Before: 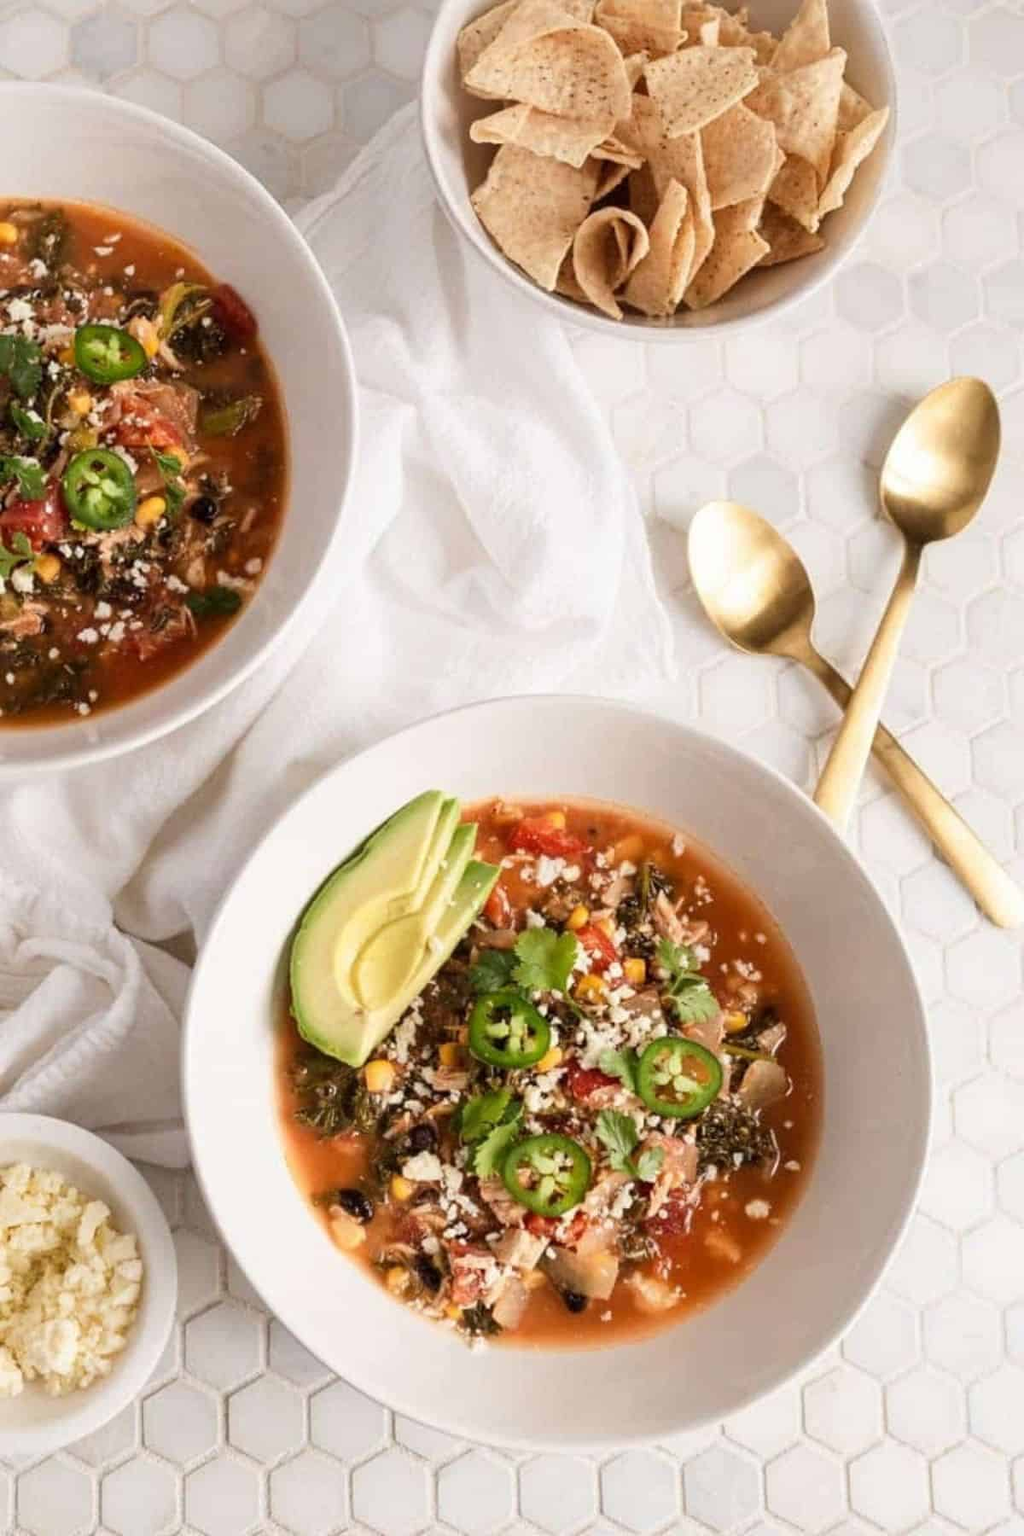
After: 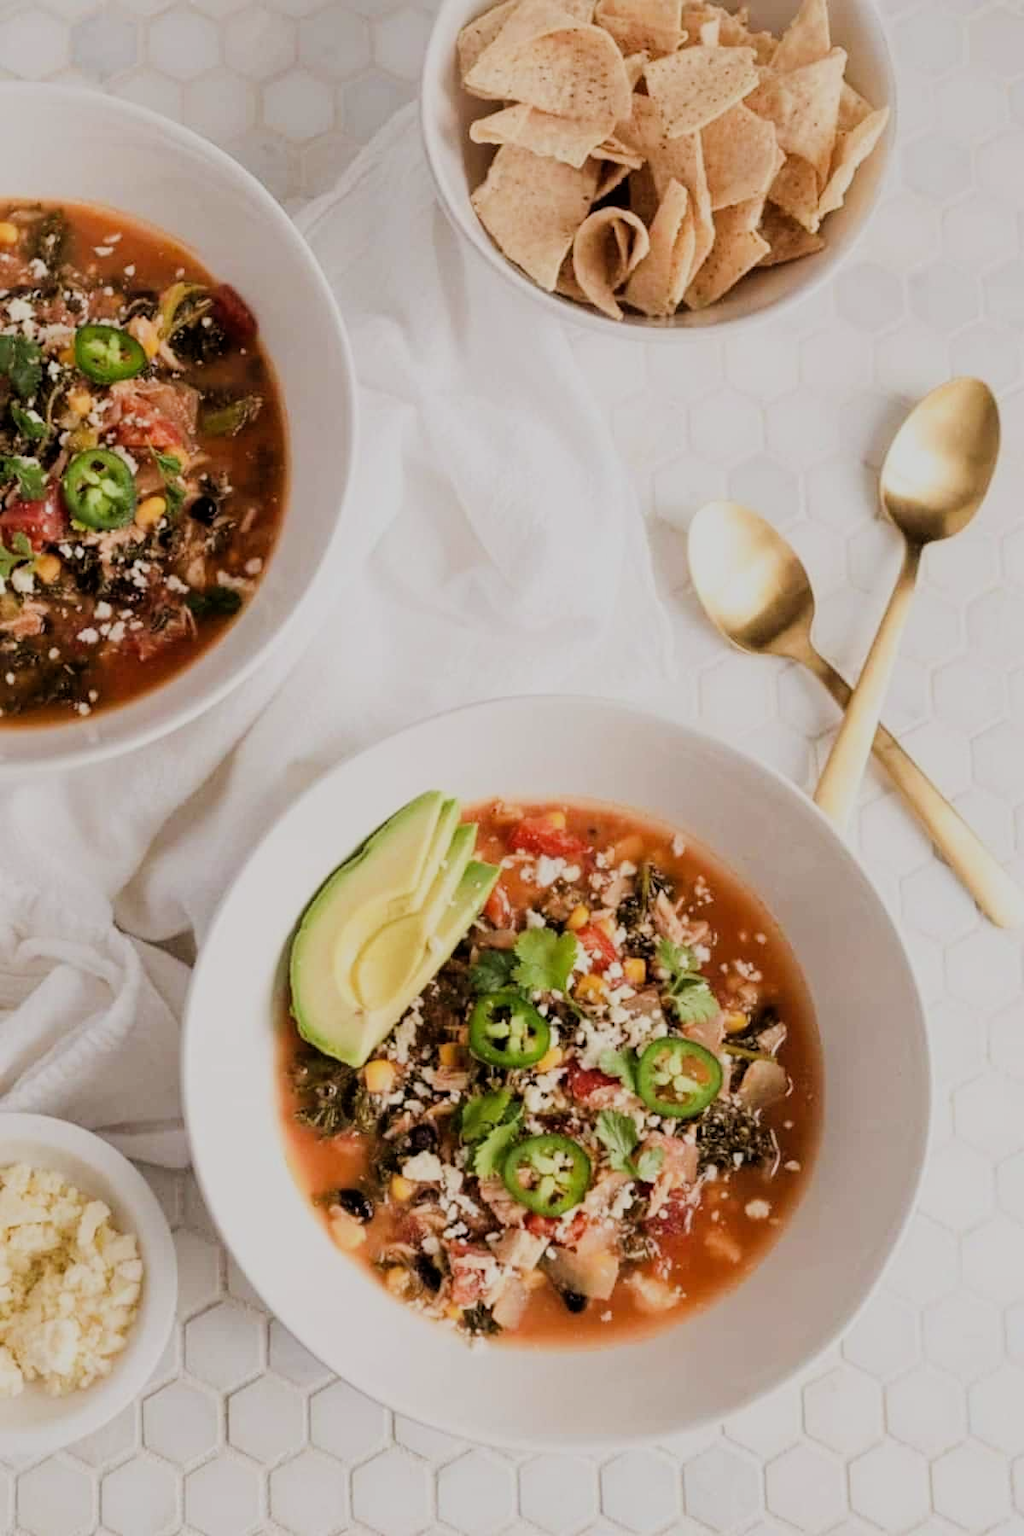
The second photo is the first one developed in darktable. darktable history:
filmic rgb: black relative exposure -9.22 EV, white relative exposure 6.77 EV, hardness 3.07, contrast 1.05
